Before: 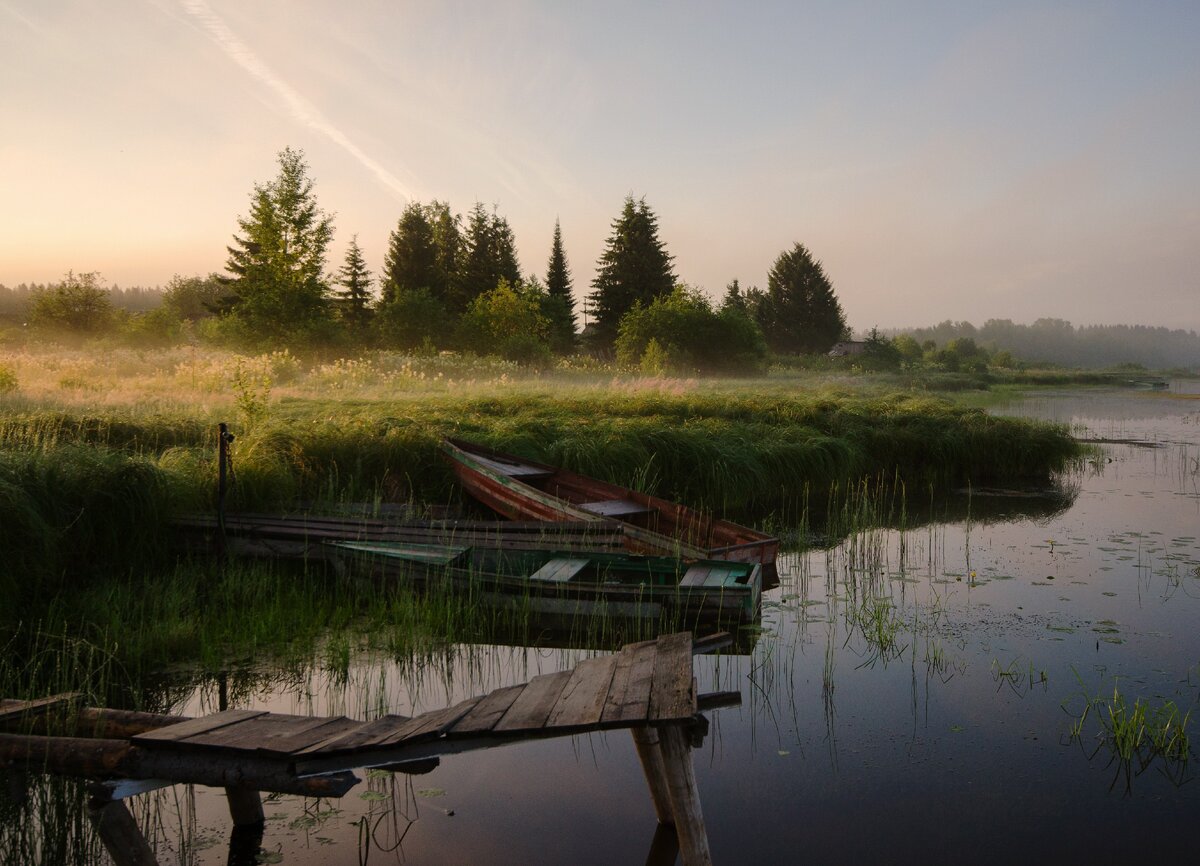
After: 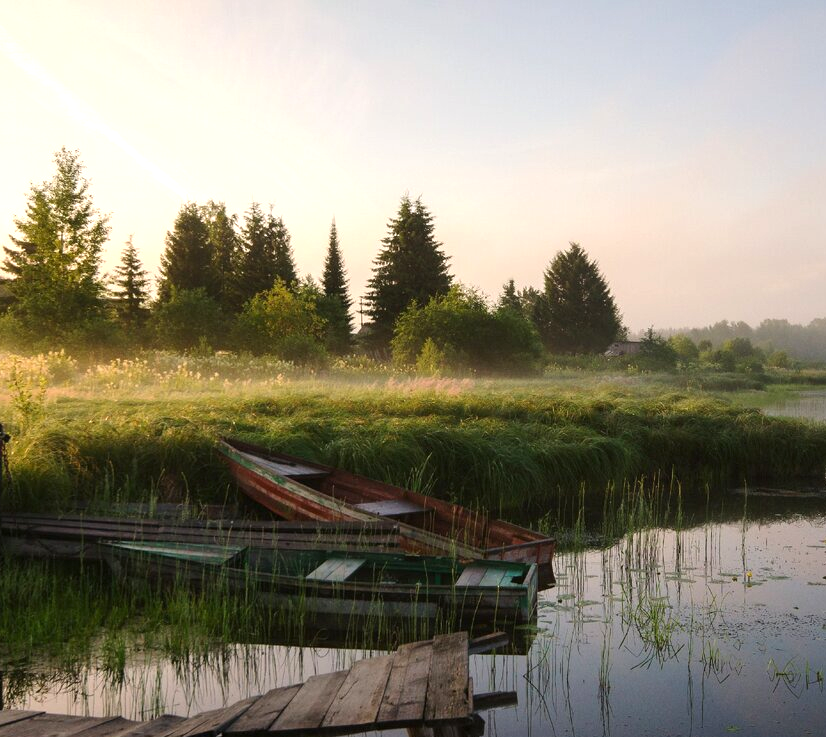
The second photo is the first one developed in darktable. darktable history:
exposure: black level correction 0, exposure 0.703 EV, compensate highlight preservation false
crop: left 18.686%, right 12.248%, bottom 14.463%
